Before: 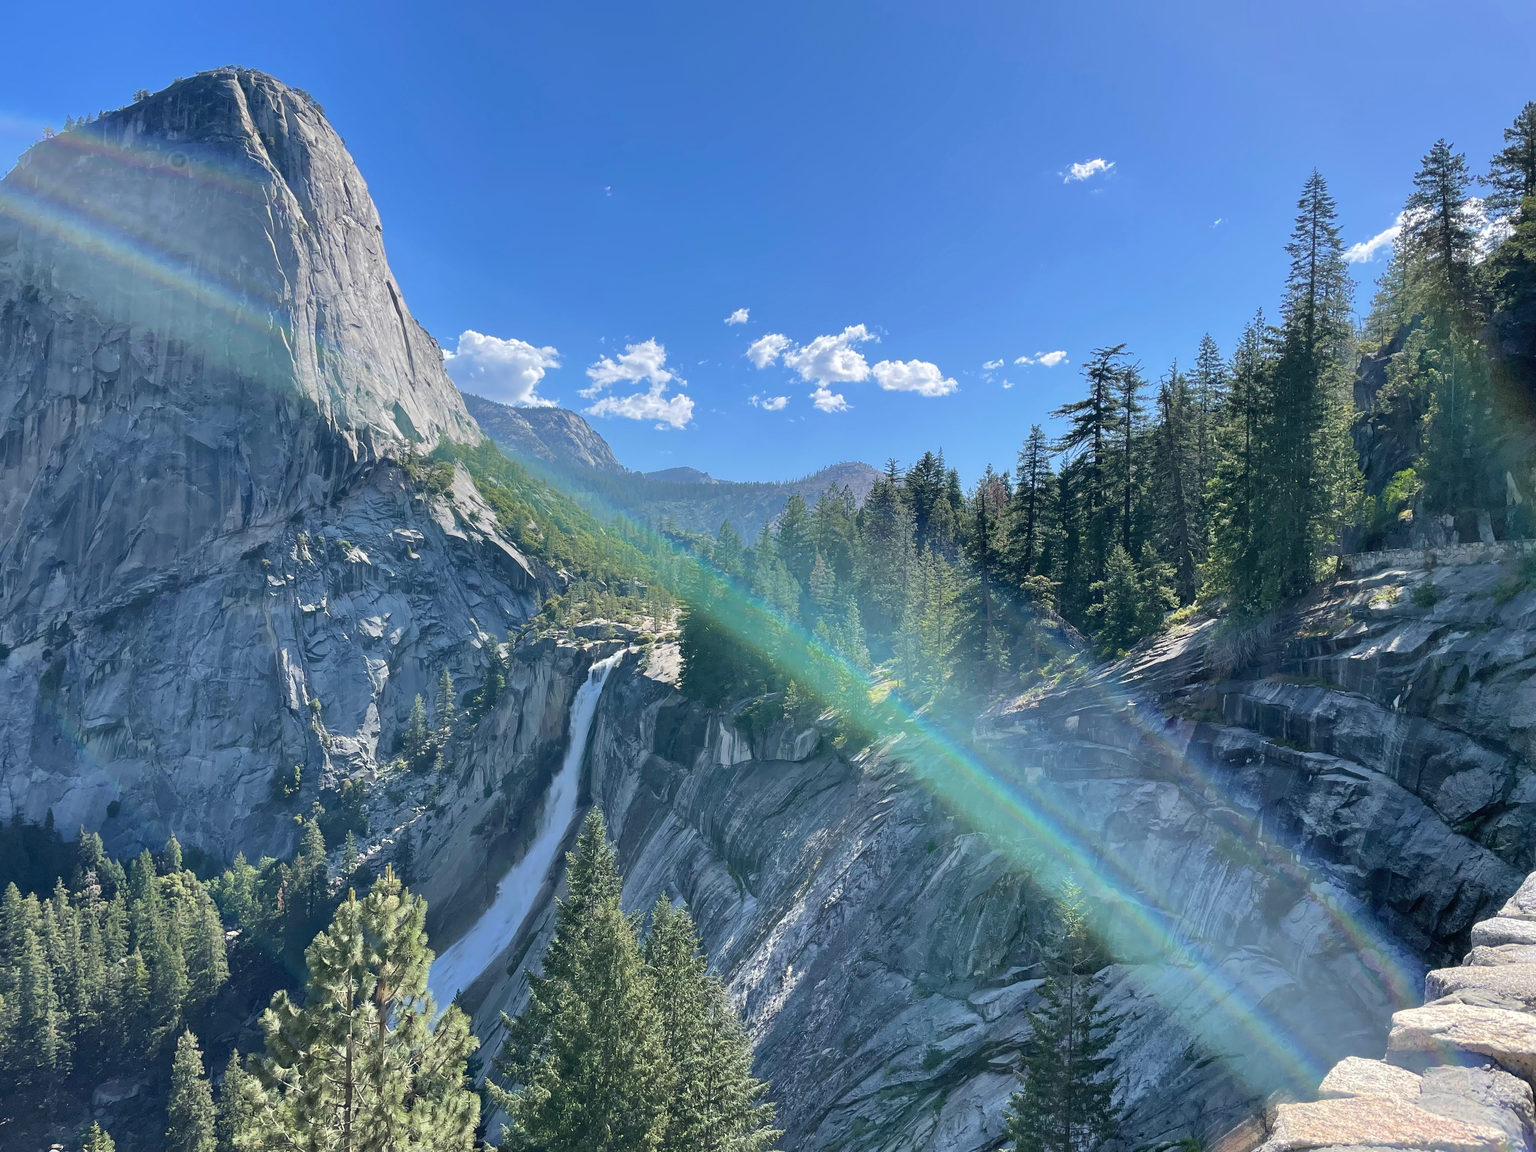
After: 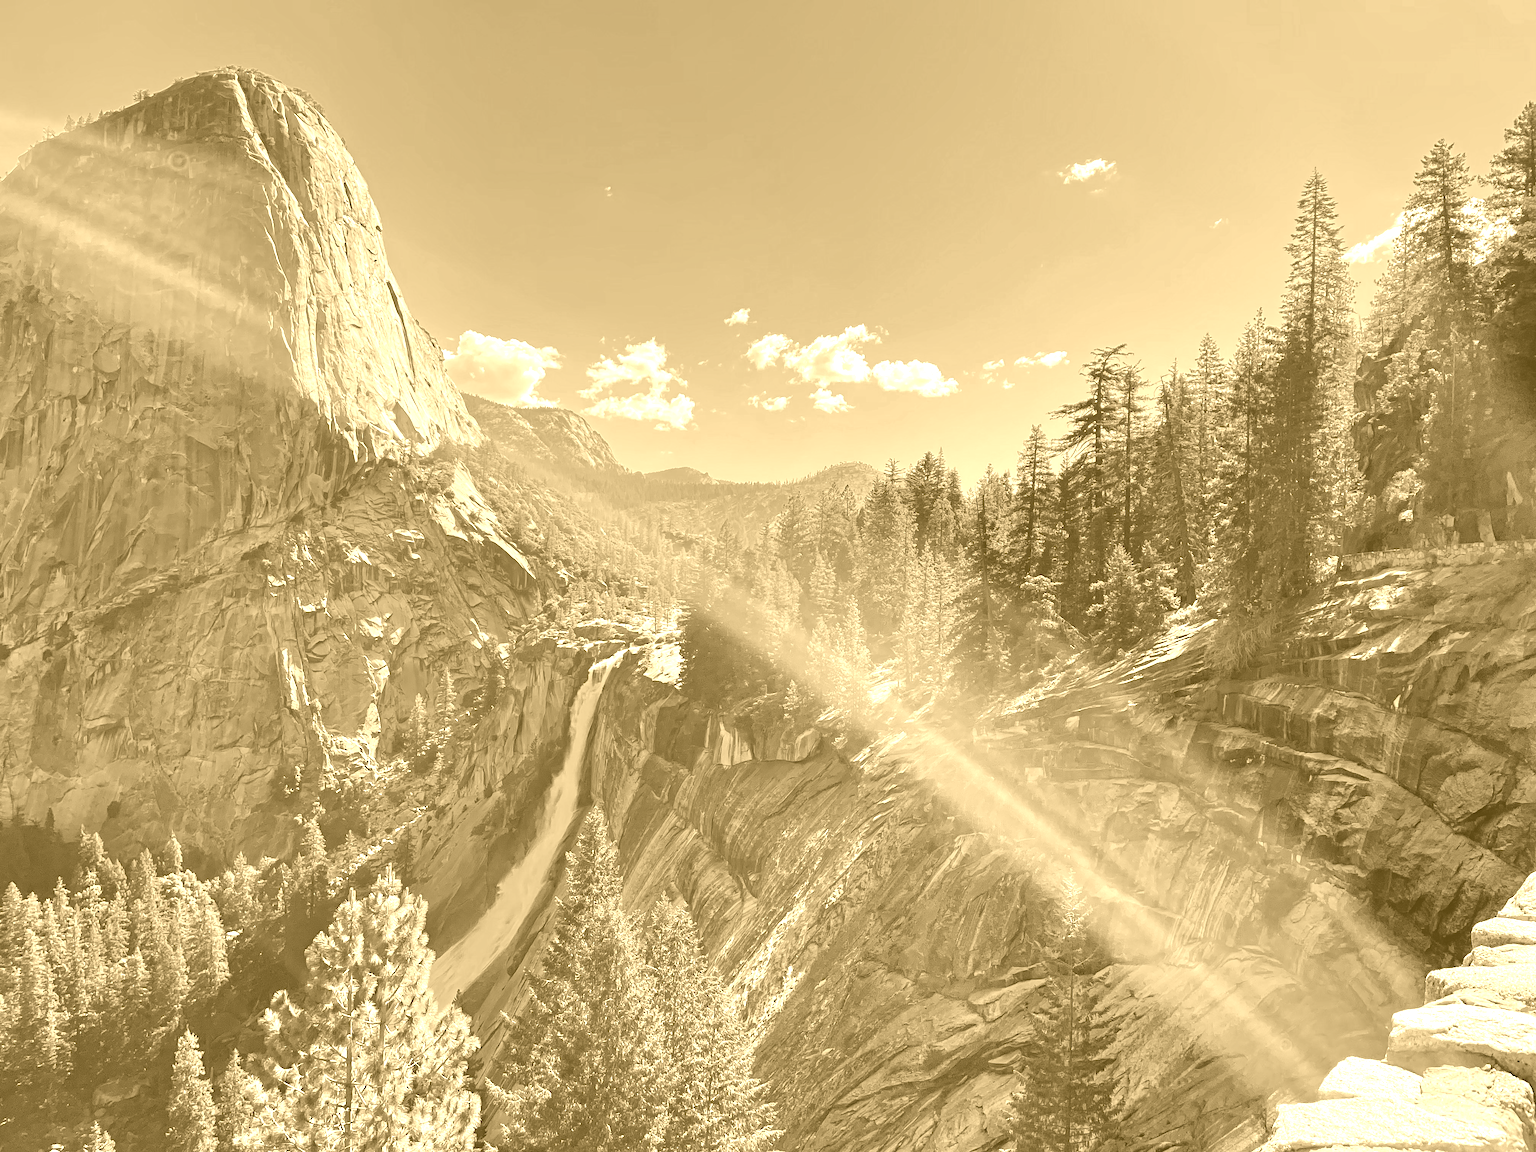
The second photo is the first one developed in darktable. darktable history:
haze removal: strength 0.4, distance 0.22, compatibility mode true, adaptive false
colorize: hue 36°, source mix 100%
